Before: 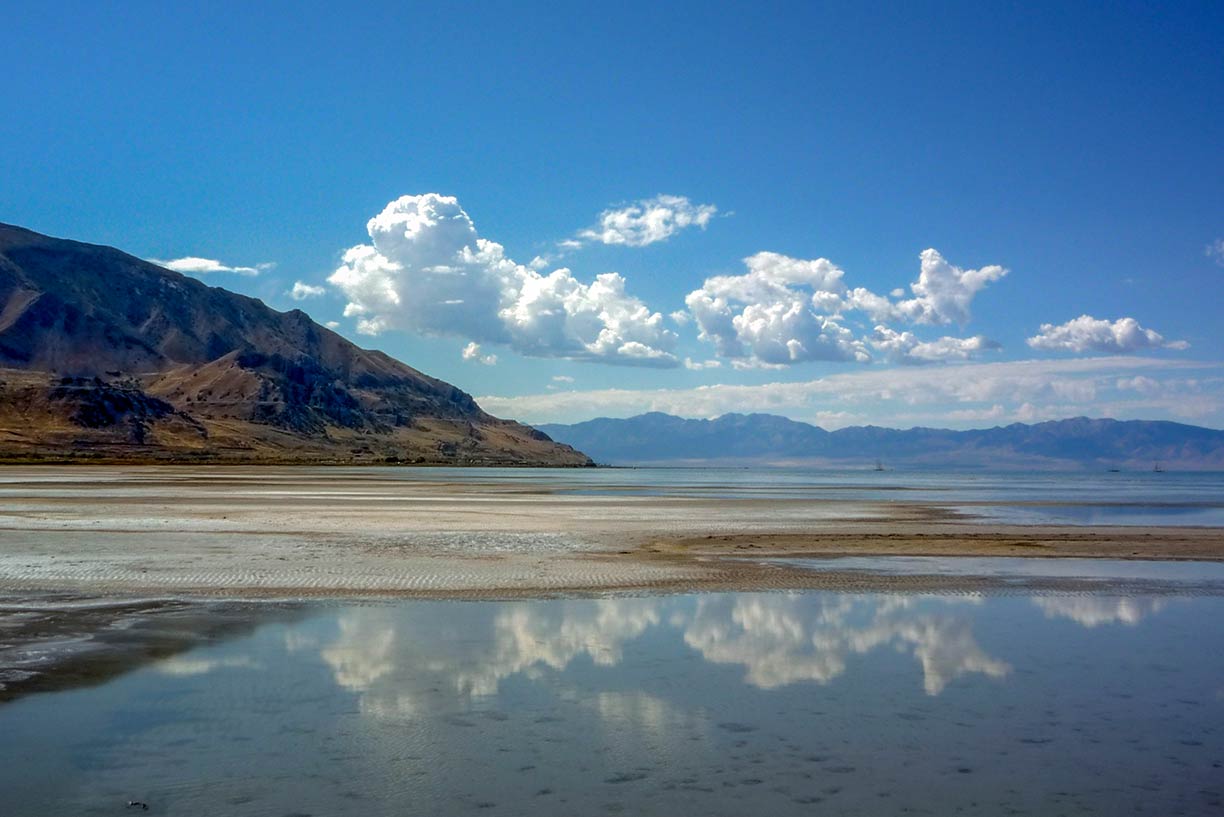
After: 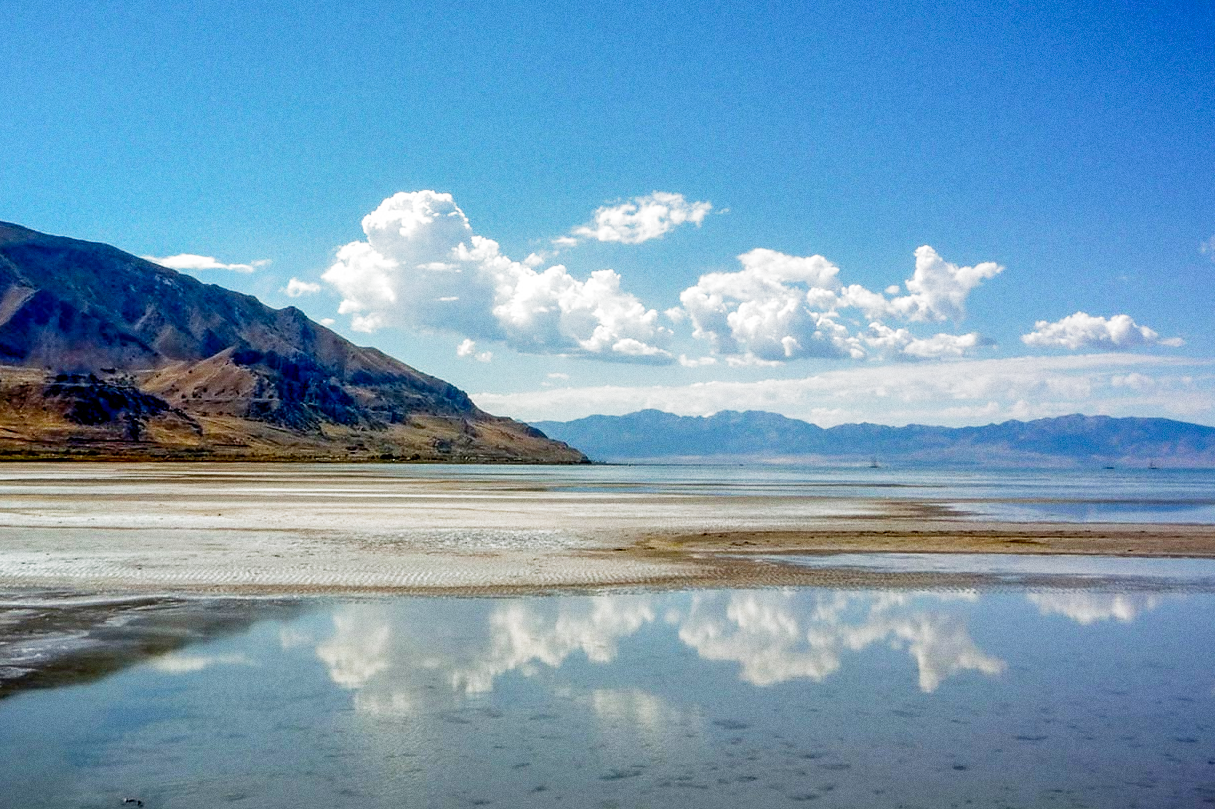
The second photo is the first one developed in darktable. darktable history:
crop: left 0.434%, top 0.485%, right 0.244%, bottom 0.386%
shadows and highlights: soften with gaussian
white balance: emerald 1
grain: coarseness 0.09 ISO
filmic rgb: middle gray luminance 9.23%, black relative exposure -10.55 EV, white relative exposure 3.45 EV, threshold 6 EV, target black luminance 0%, hardness 5.98, latitude 59.69%, contrast 1.087, highlights saturation mix 5%, shadows ↔ highlights balance 29.23%, add noise in highlights 0, preserve chrominance no, color science v3 (2019), use custom middle-gray values true, iterations of high-quality reconstruction 0, contrast in highlights soft, enable highlight reconstruction true
